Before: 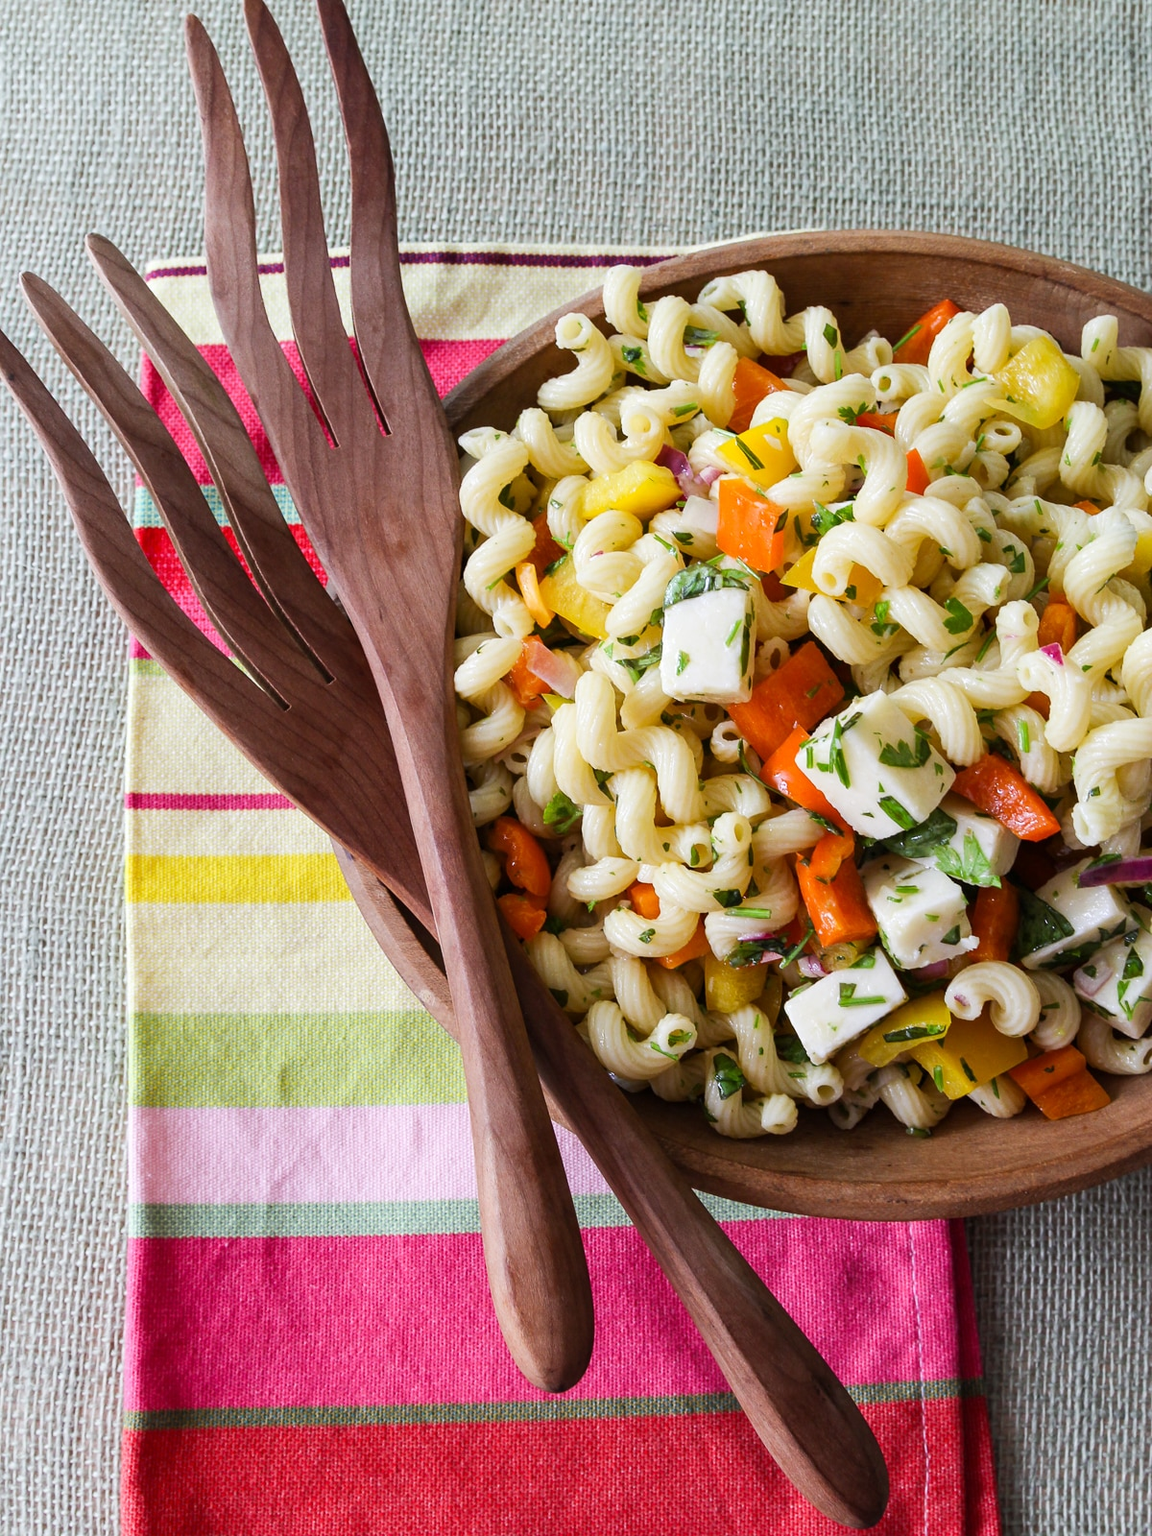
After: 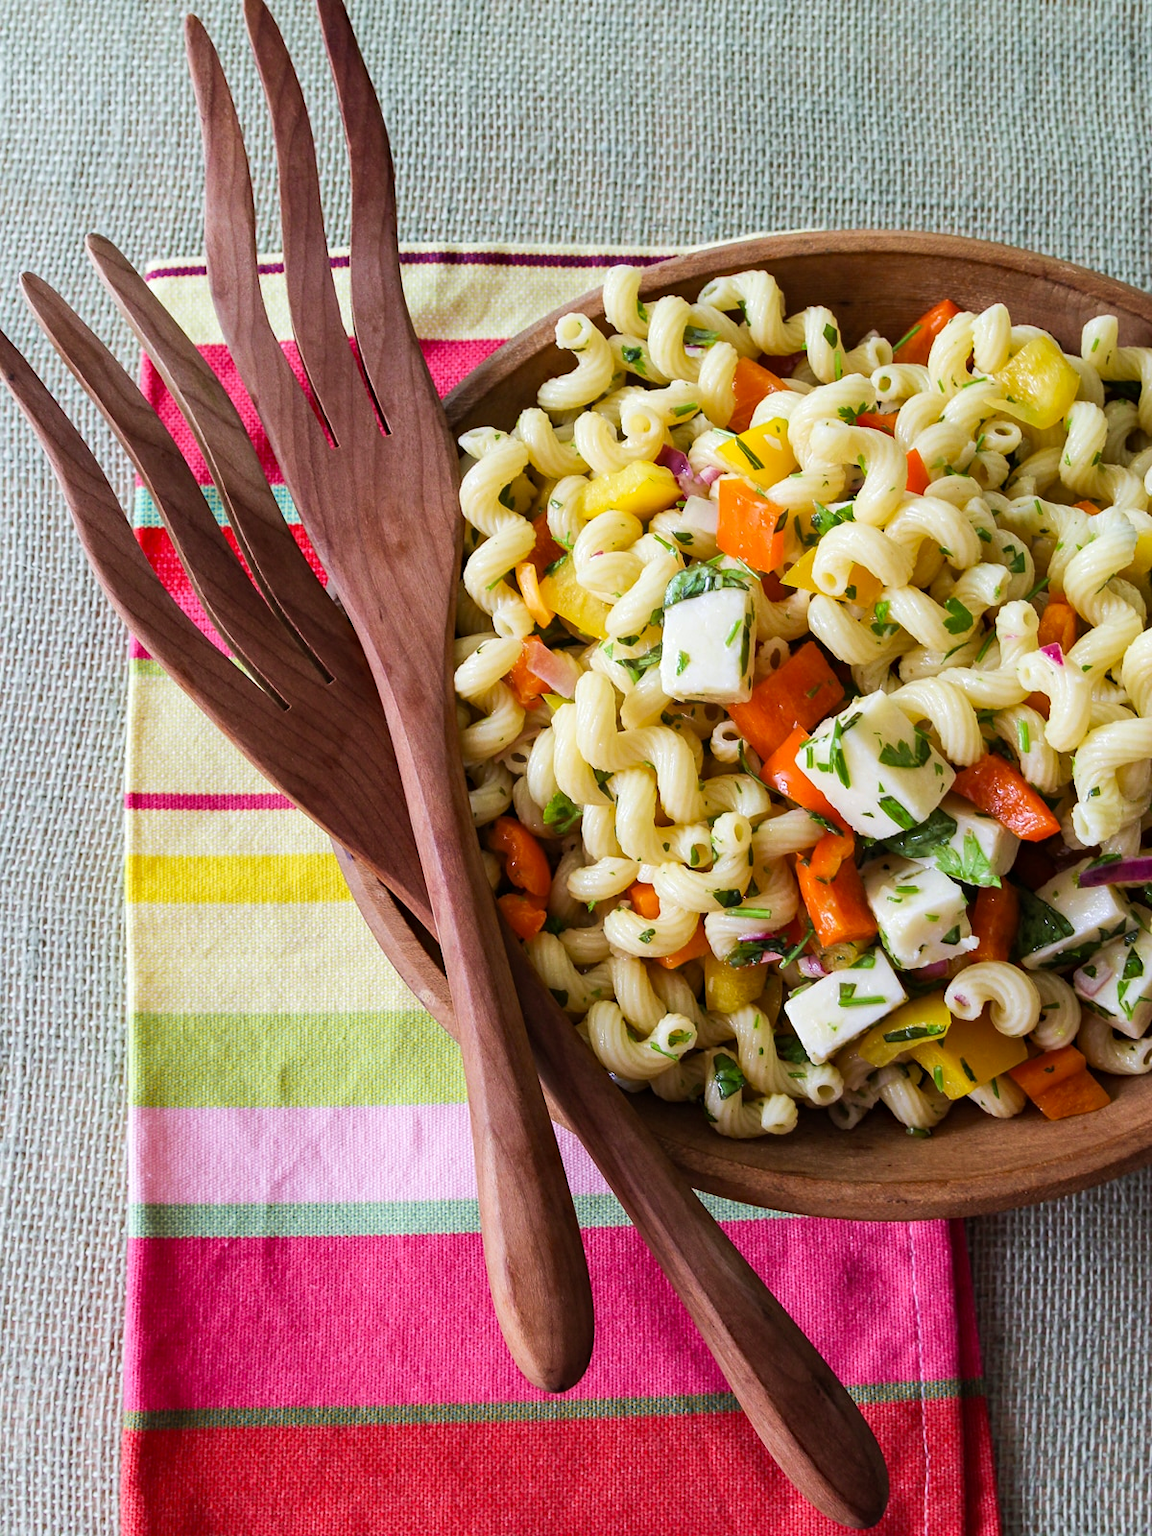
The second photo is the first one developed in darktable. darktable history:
velvia: on, module defaults
haze removal: compatibility mode true, adaptive false
